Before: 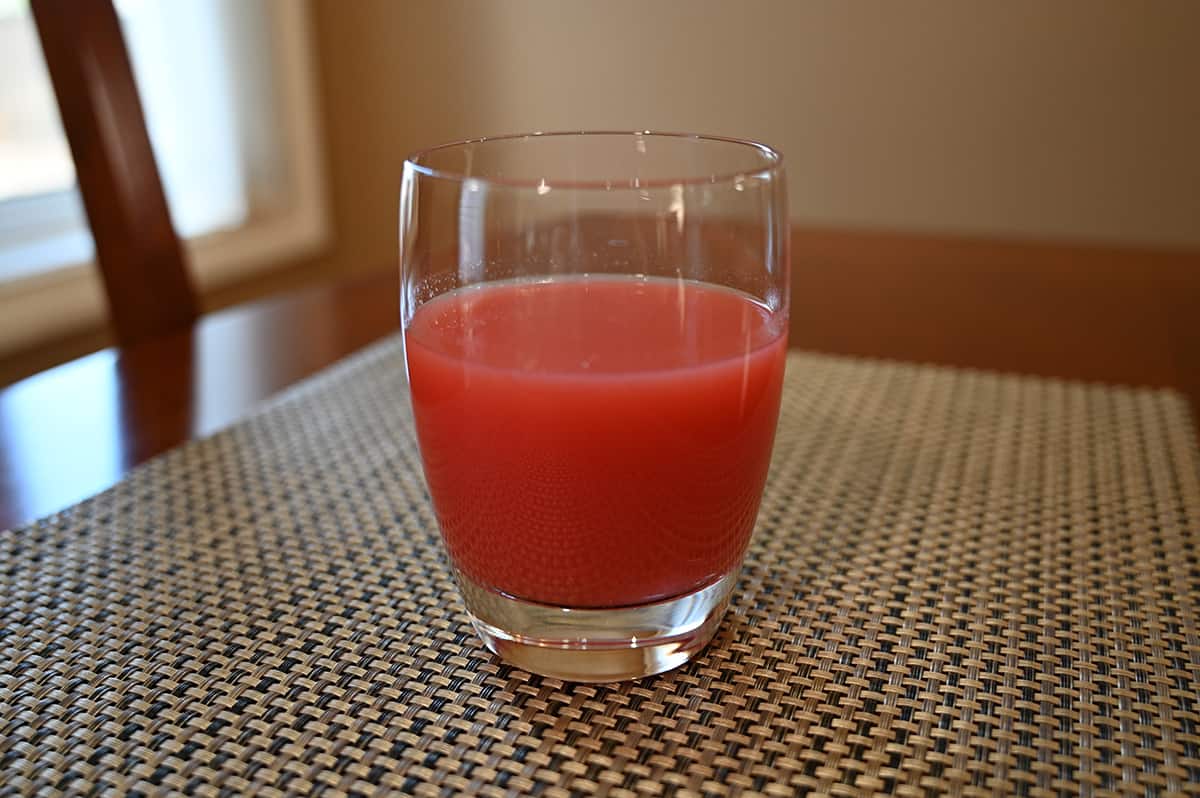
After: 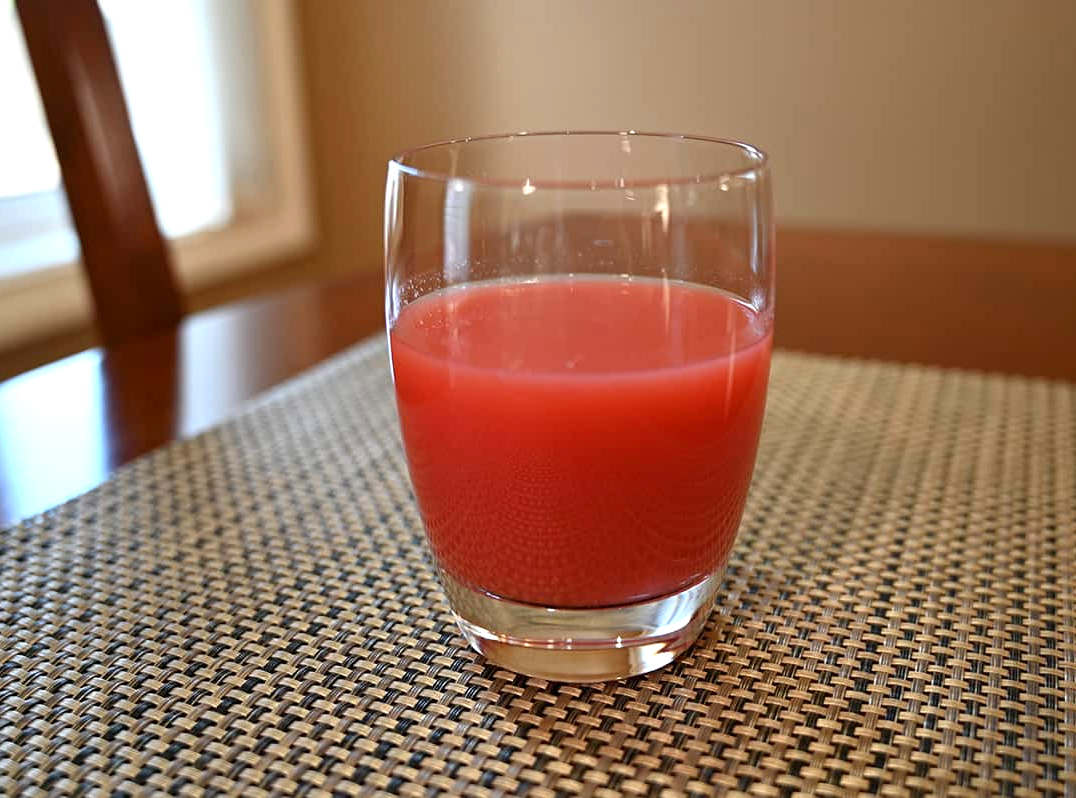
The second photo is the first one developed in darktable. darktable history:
exposure: black level correction 0.001, exposure 0.5 EV, compensate exposure bias true, compensate highlight preservation false
crop and rotate: left 1.25%, right 9.046%
